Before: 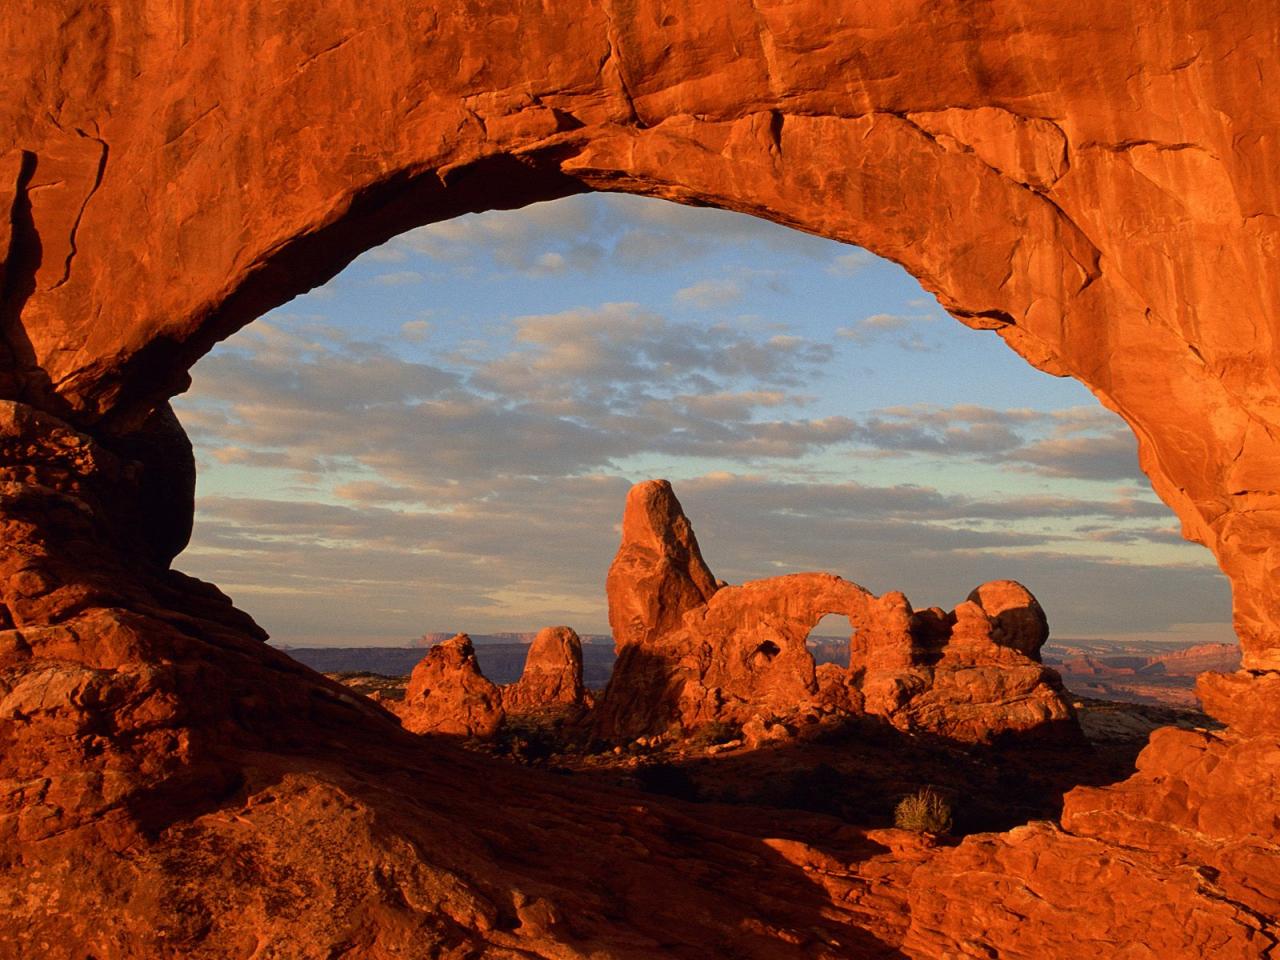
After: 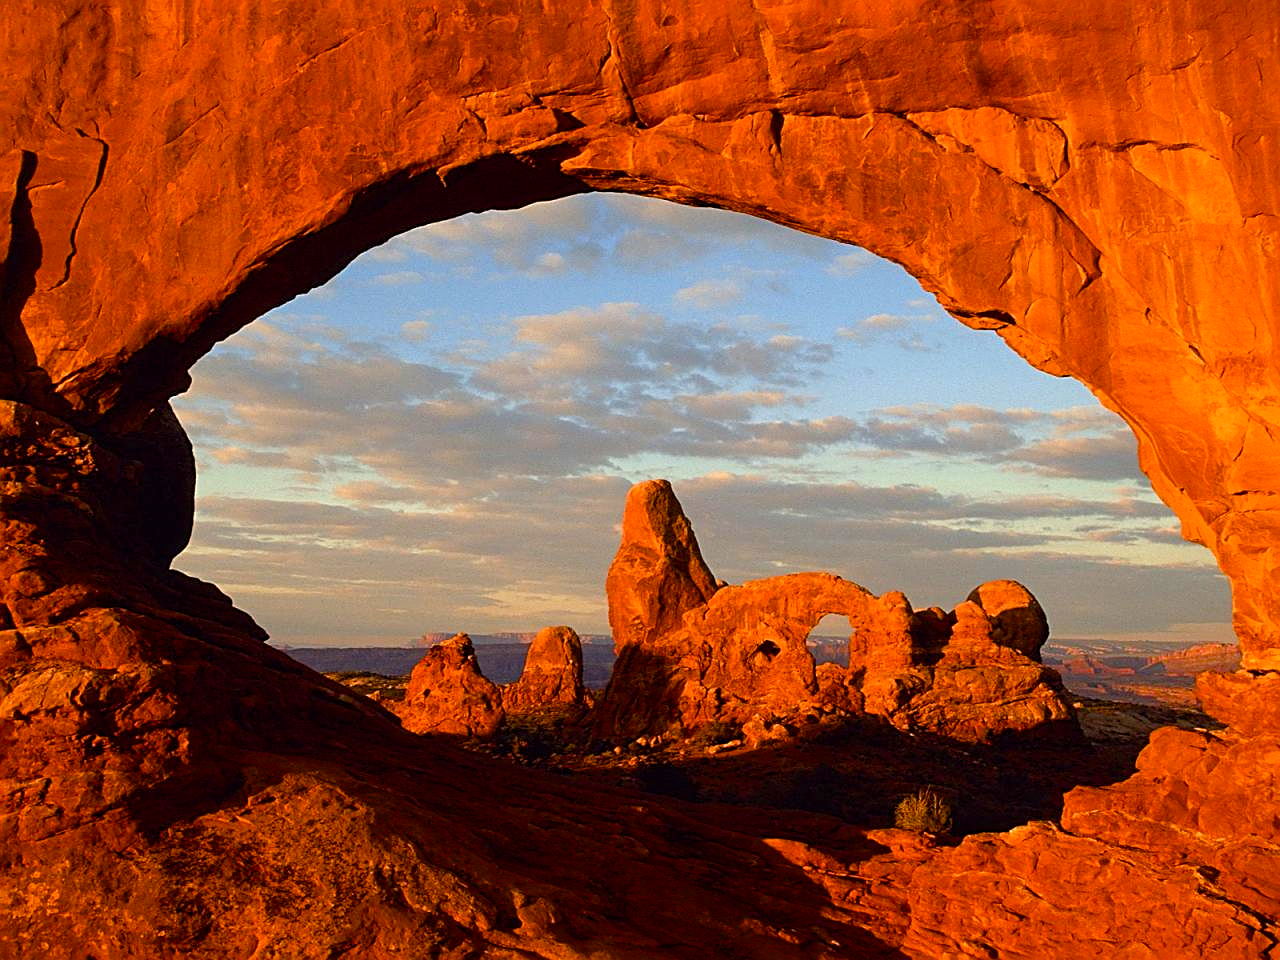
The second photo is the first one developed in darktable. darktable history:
color balance rgb: shadows lift › chroma 0.959%, shadows lift › hue 111.13°, perceptual saturation grading › global saturation 27.203%, perceptual saturation grading › highlights -28.135%, perceptual saturation grading › mid-tones 15.603%, perceptual saturation grading › shadows 33.71%, perceptual brilliance grading › global brilliance 10.881%
sharpen: on, module defaults
